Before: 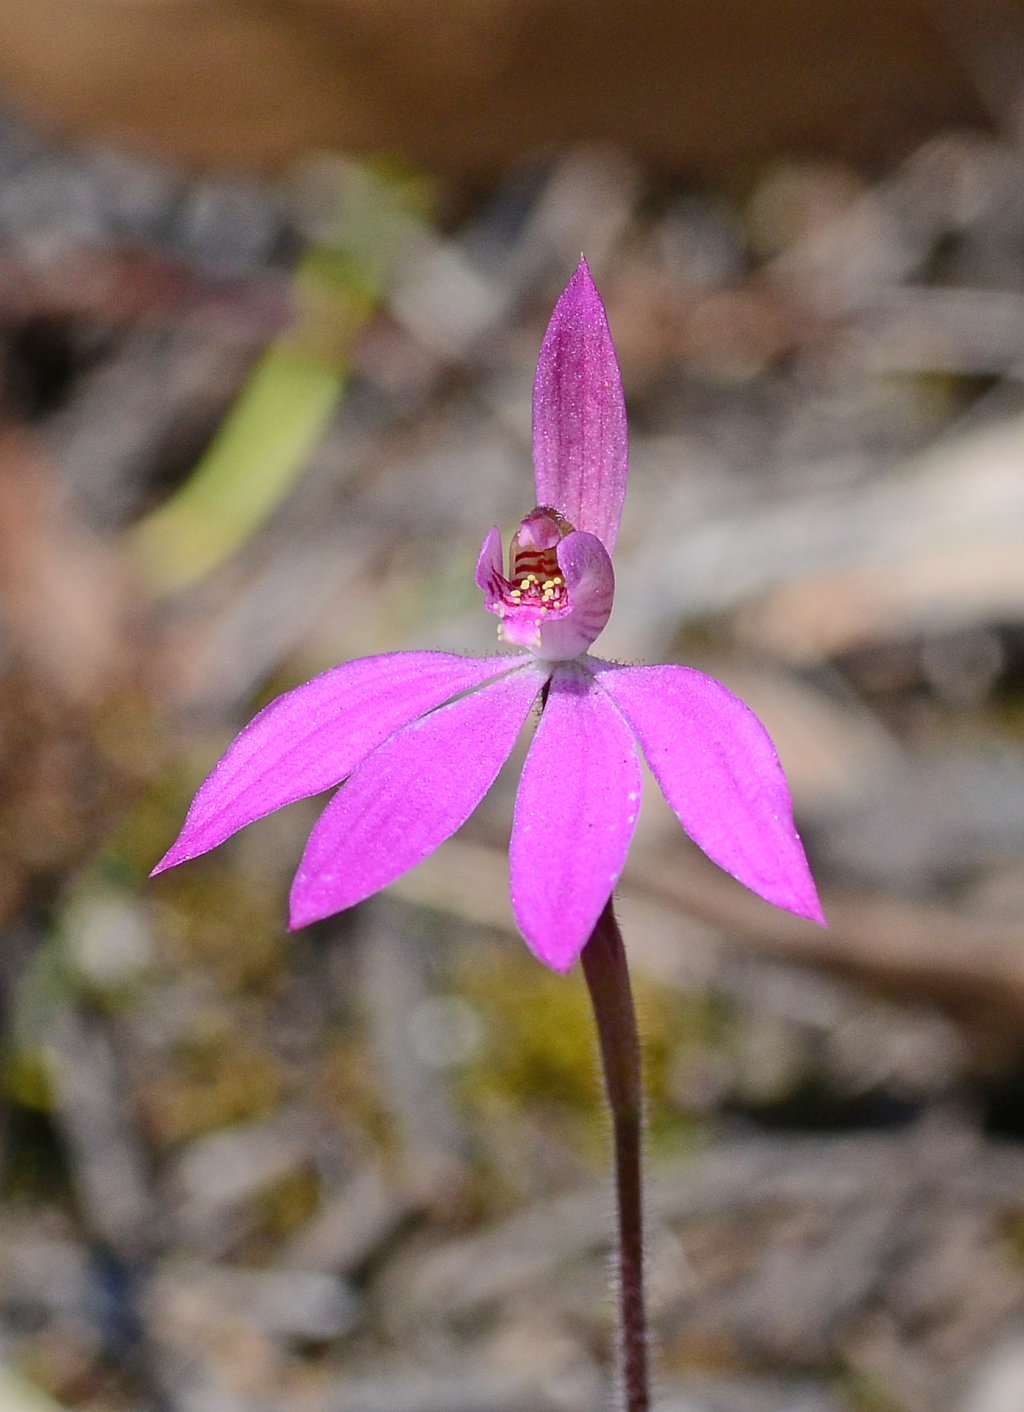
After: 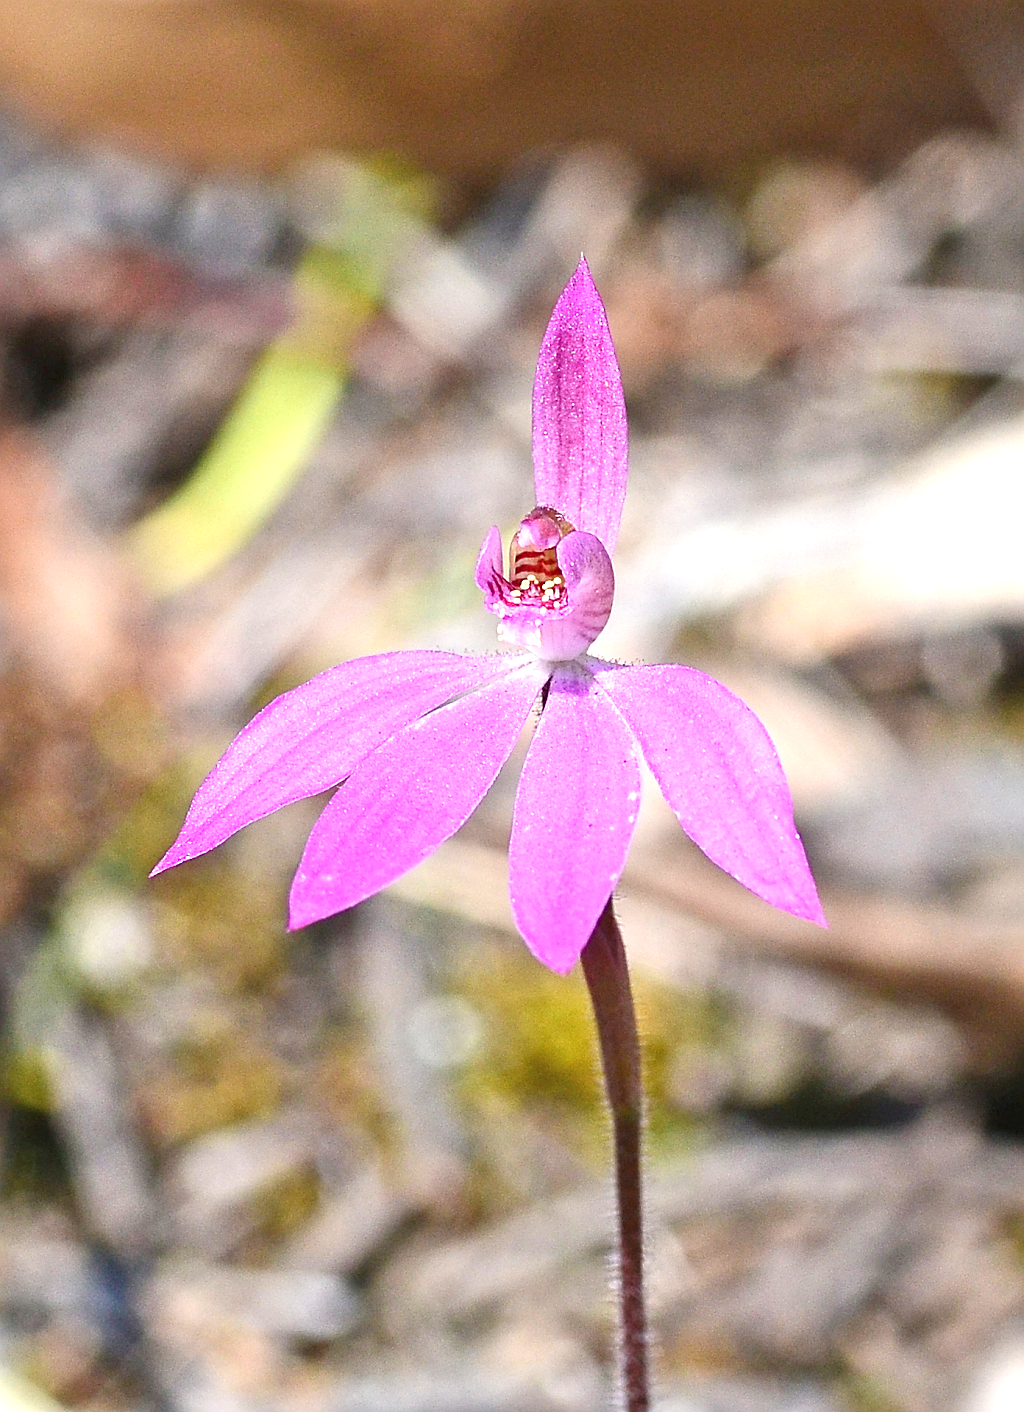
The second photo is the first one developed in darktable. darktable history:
sharpen: on, module defaults
exposure: black level correction 0, exposure 0.498 EV, compensate exposure bias true, compensate highlight preservation false
